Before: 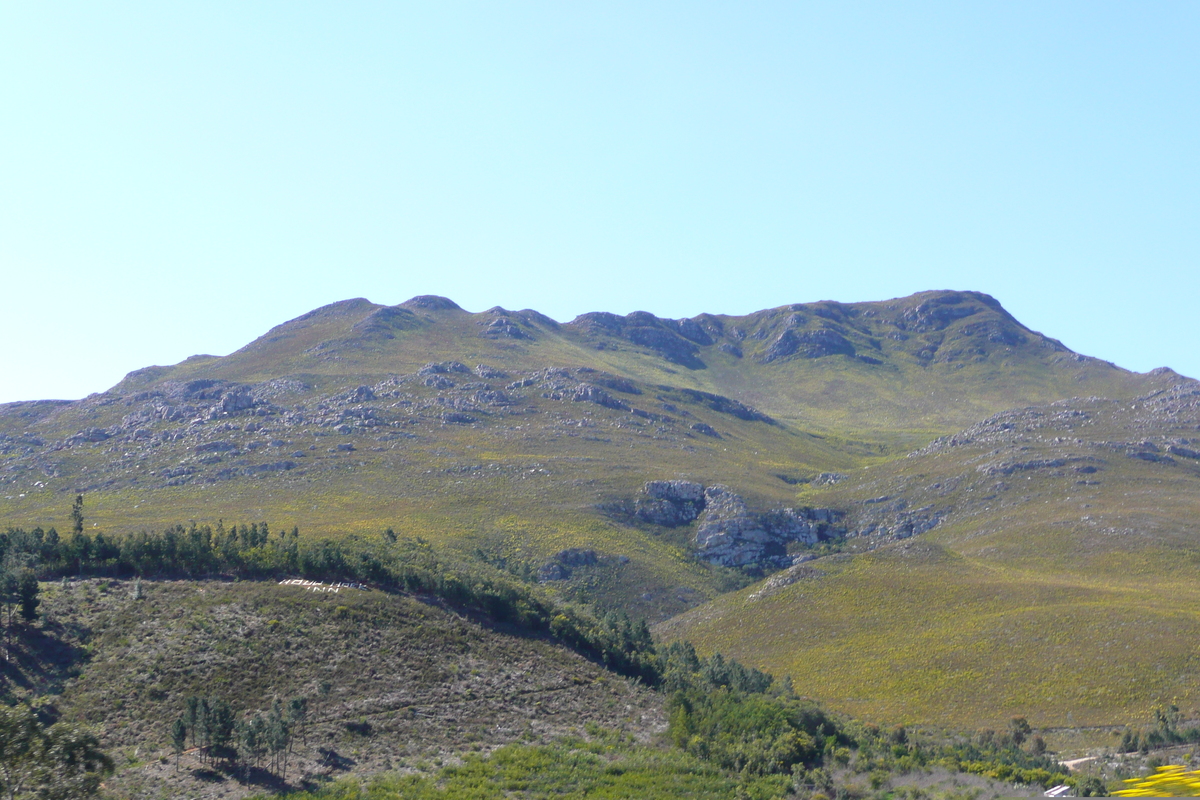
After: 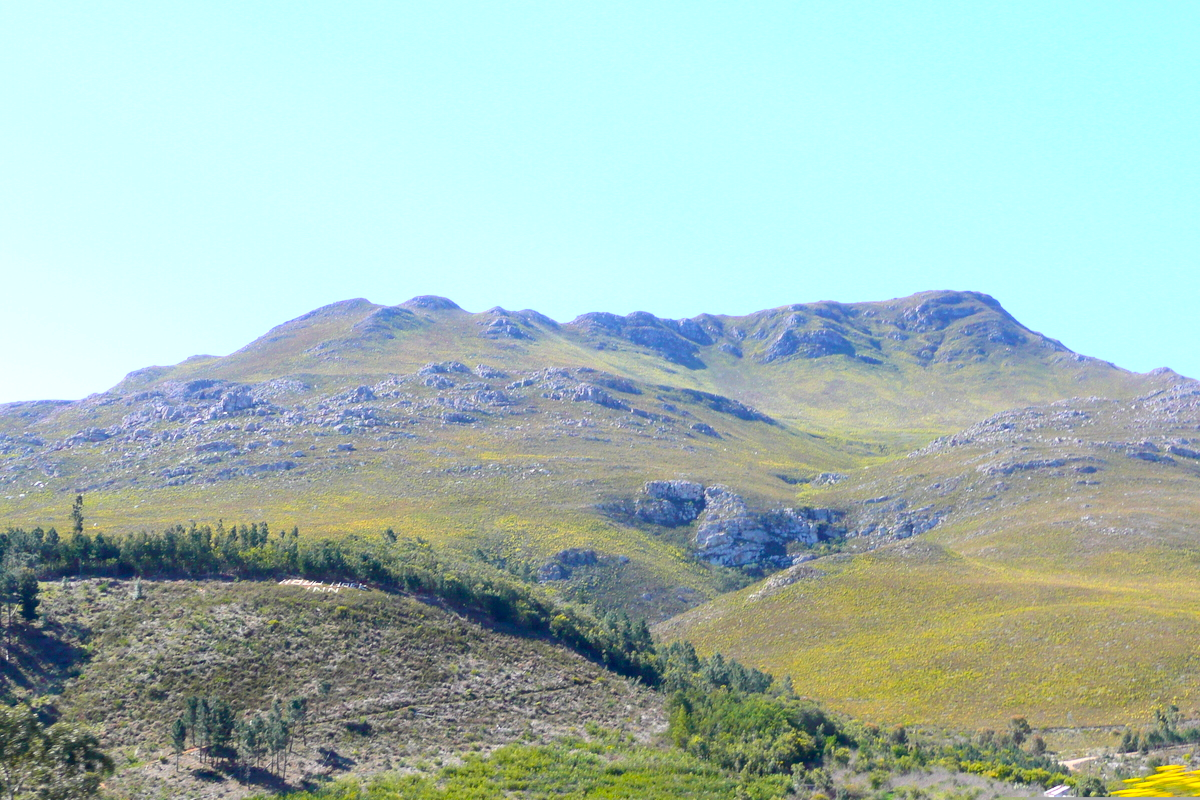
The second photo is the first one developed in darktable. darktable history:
contrast brightness saturation: contrast 0.24, brightness 0.26, saturation 0.39
exposure: black level correction 0.007, exposure 0.093 EV, compensate highlight preservation false
